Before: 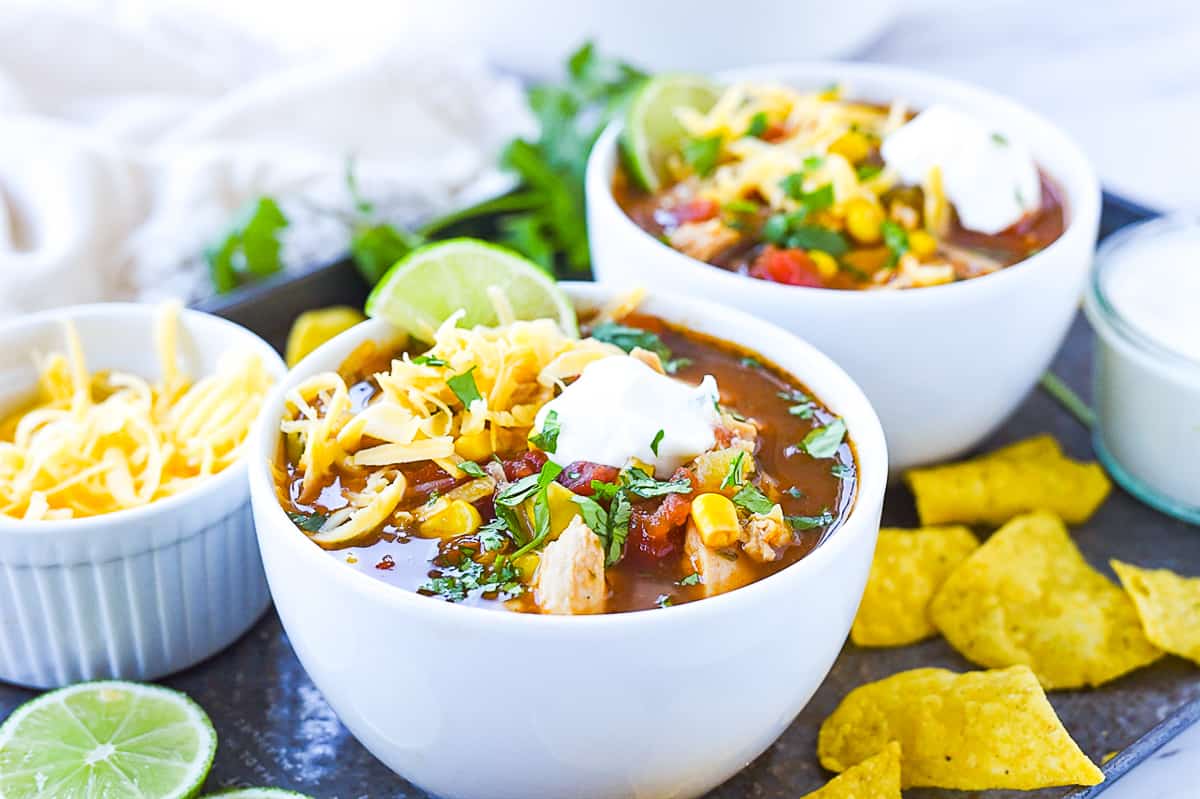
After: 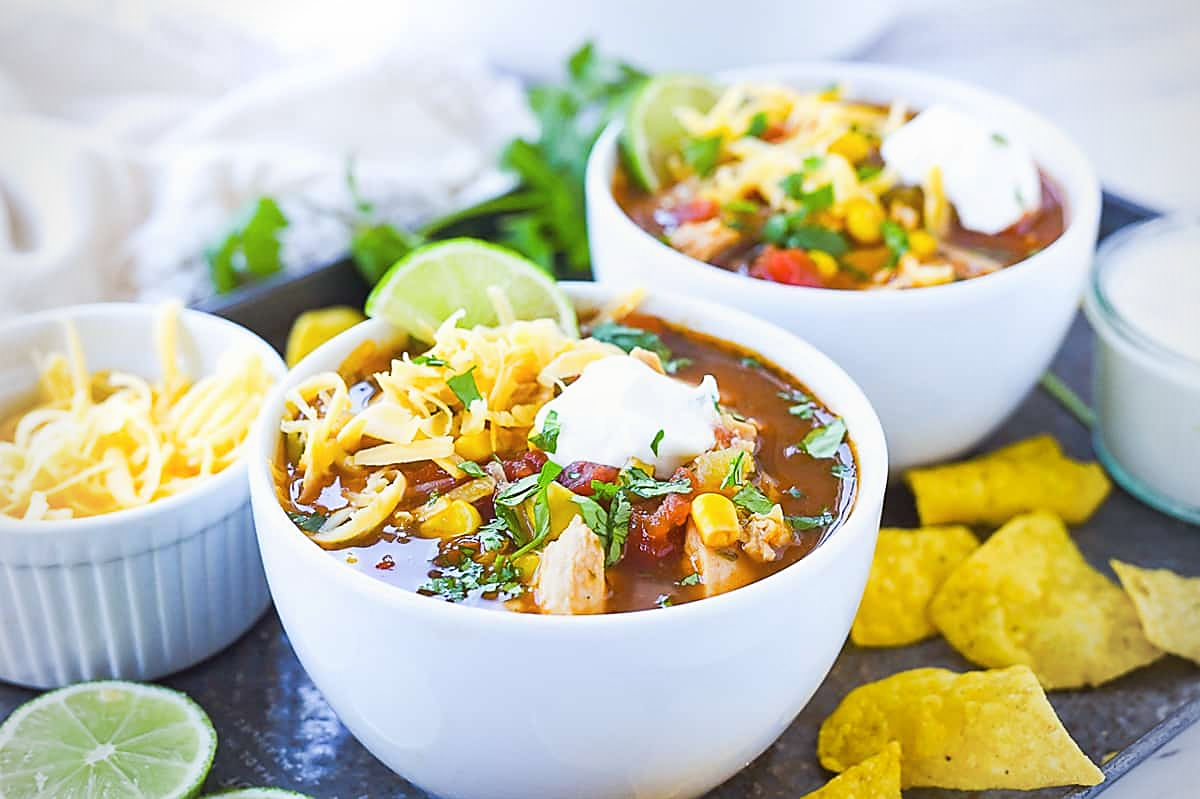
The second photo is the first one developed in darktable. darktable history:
contrast equalizer: octaves 7, y [[0.6 ×6], [0.55 ×6], [0 ×6], [0 ×6], [0 ×6]], mix -0.2
sharpen: radius 1.864, amount 0.398, threshold 1.271
vignetting: fall-off radius 45%, brightness -0.33
